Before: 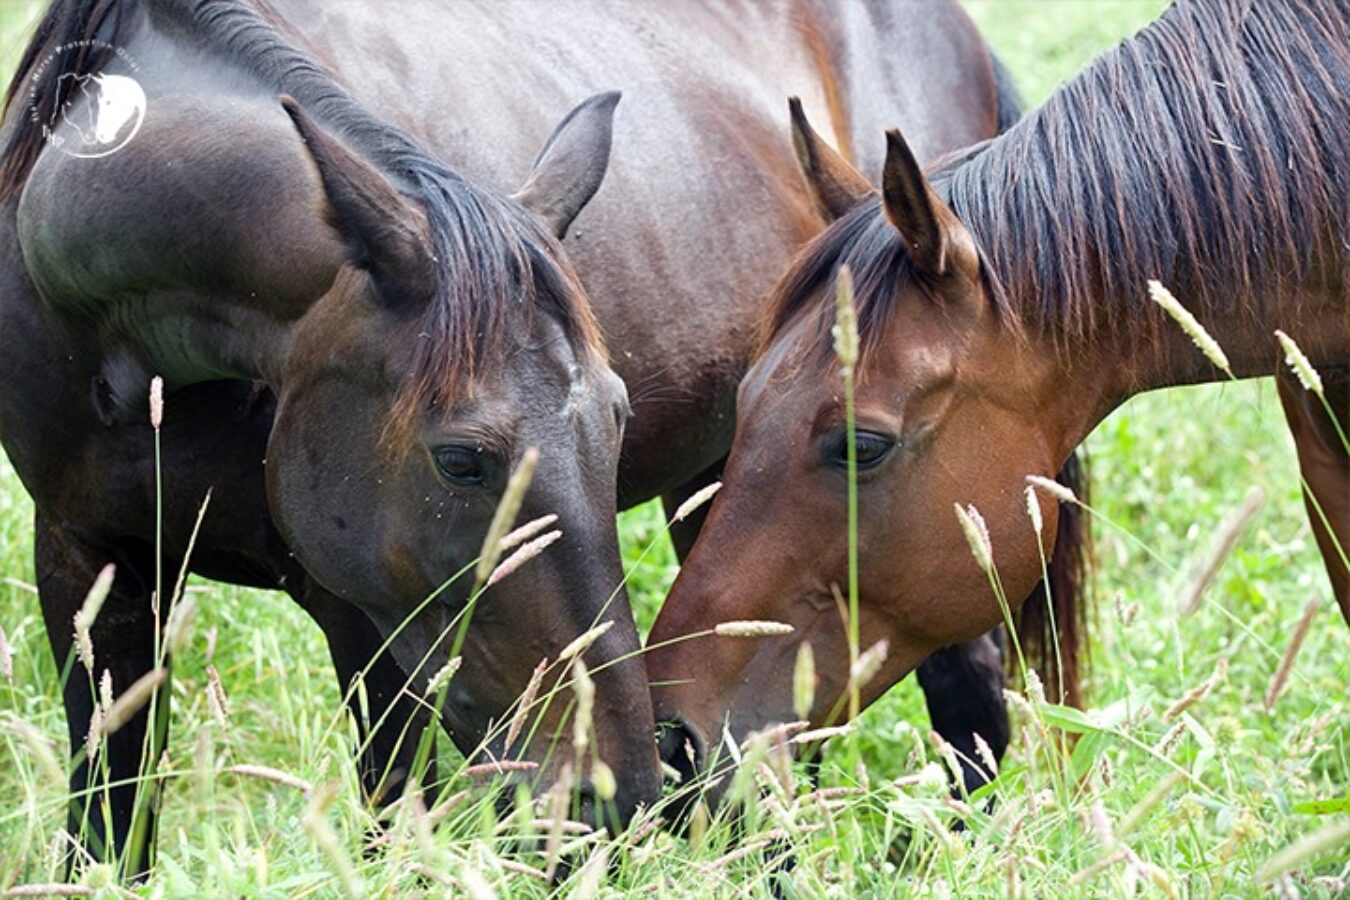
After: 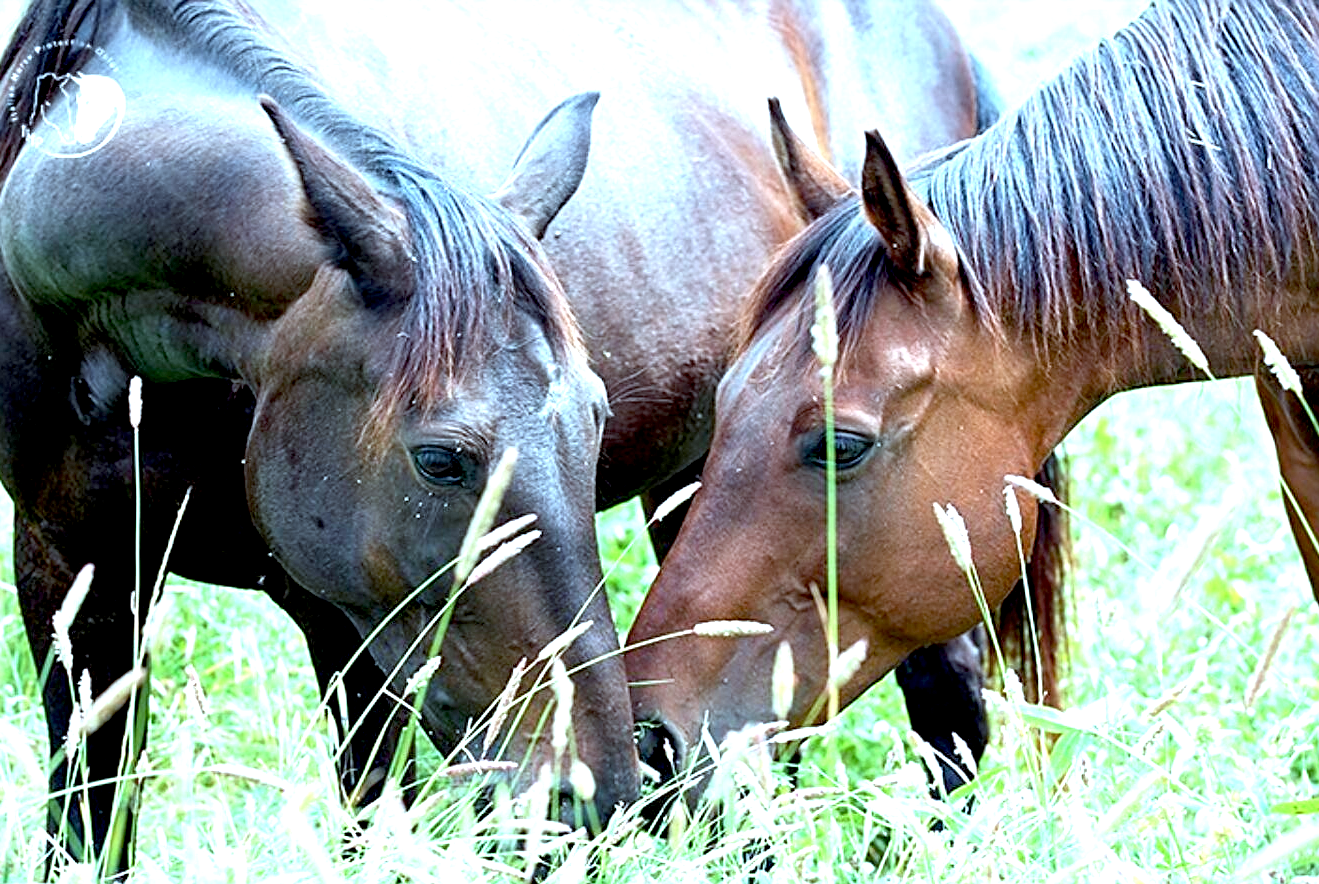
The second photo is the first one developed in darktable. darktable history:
crop and rotate: left 1.568%, right 0.659%, bottom 1.759%
exposure: black level correction 0.011, exposure 1.084 EV, compensate highlight preservation false
sharpen: on, module defaults
color correction: highlights a* -10.71, highlights b* -18.8
